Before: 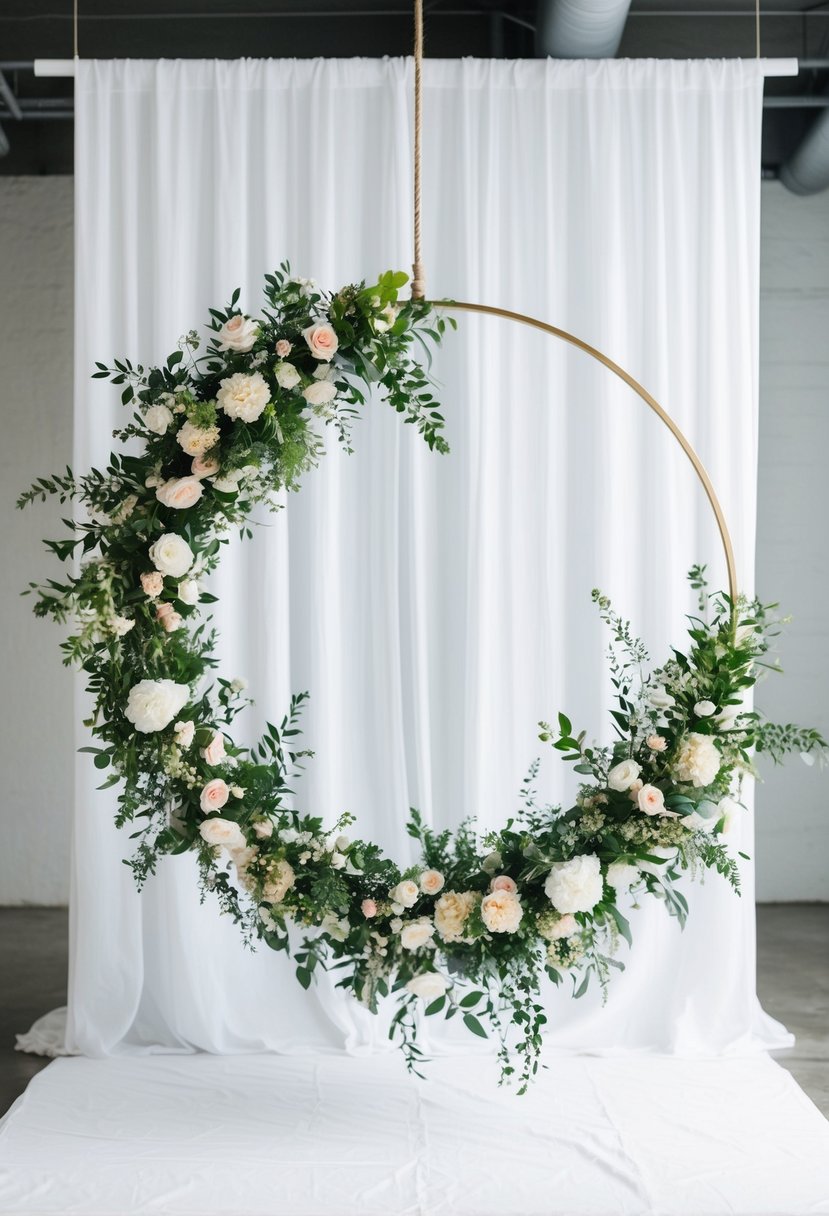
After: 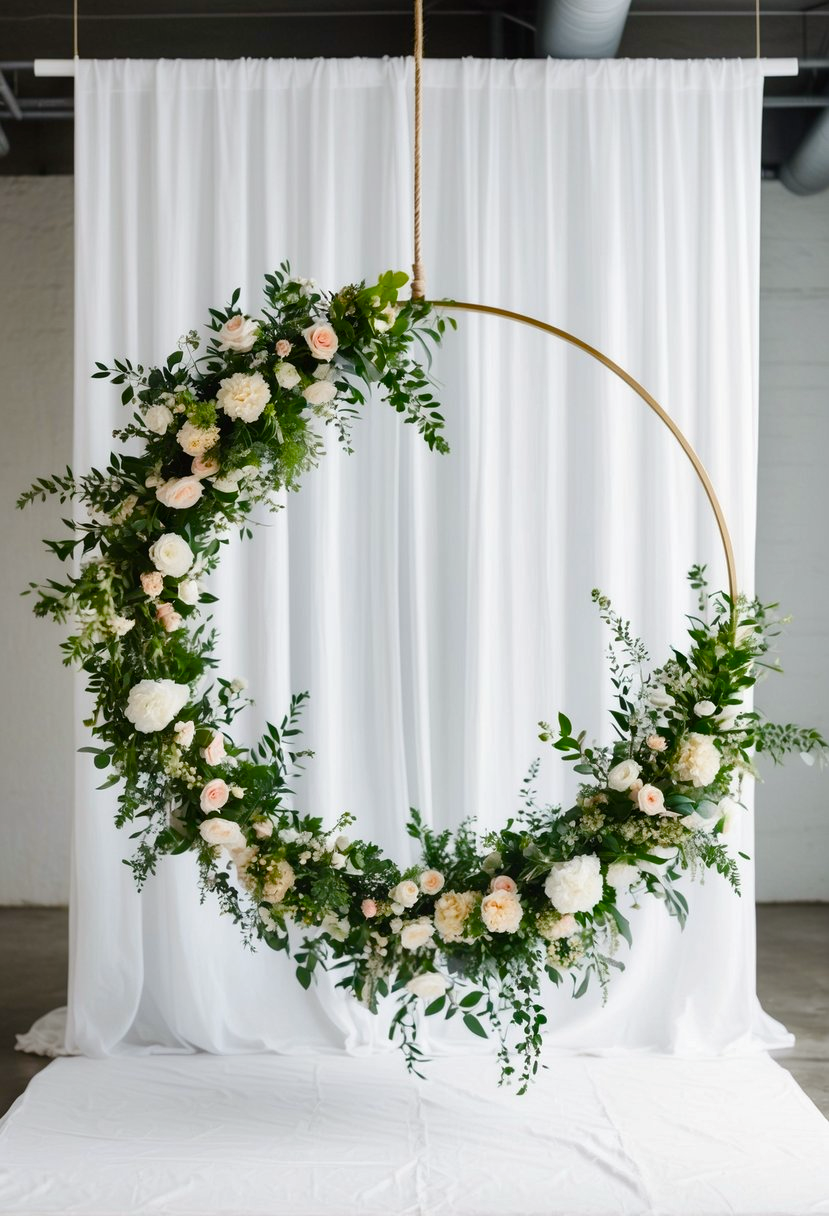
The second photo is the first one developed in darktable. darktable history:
color balance rgb: power › luminance -3.999%, power › chroma 0.556%, power › hue 39.24°, perceptual saturation grading › global saturation 20%, perceptual saturation grading › highlights -14.437%, perceptual saturation grading › shadows 49.41%
shadows and highlights: shadows 29.28, highlights -29.22, low approximation 0.01, soften with gaussian
